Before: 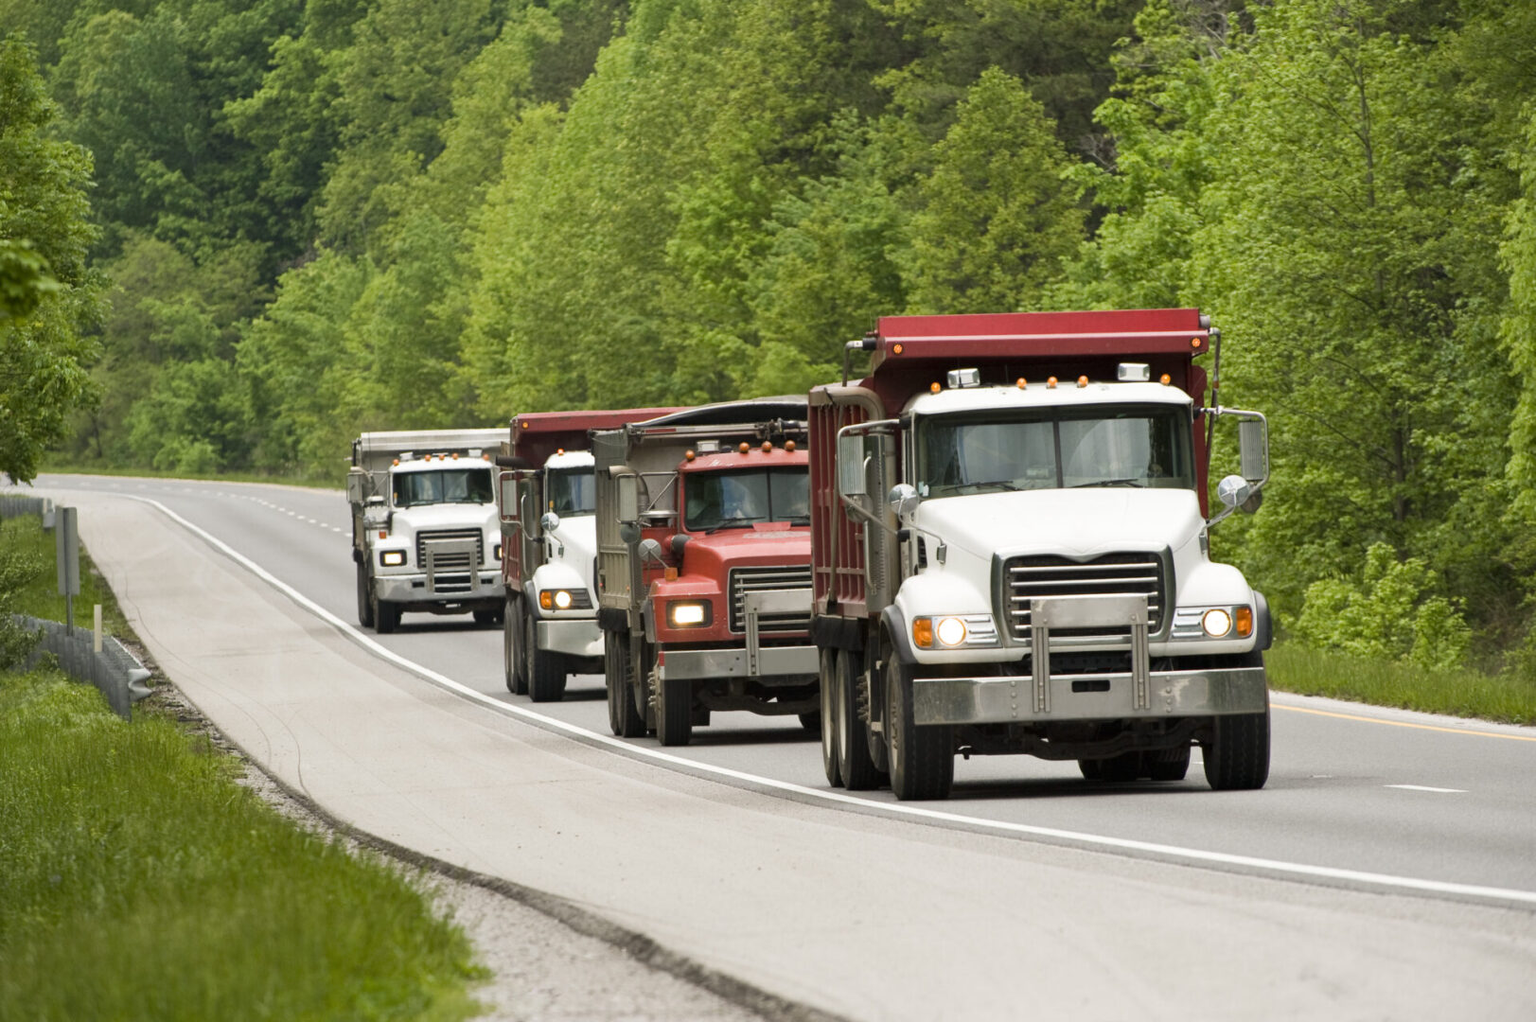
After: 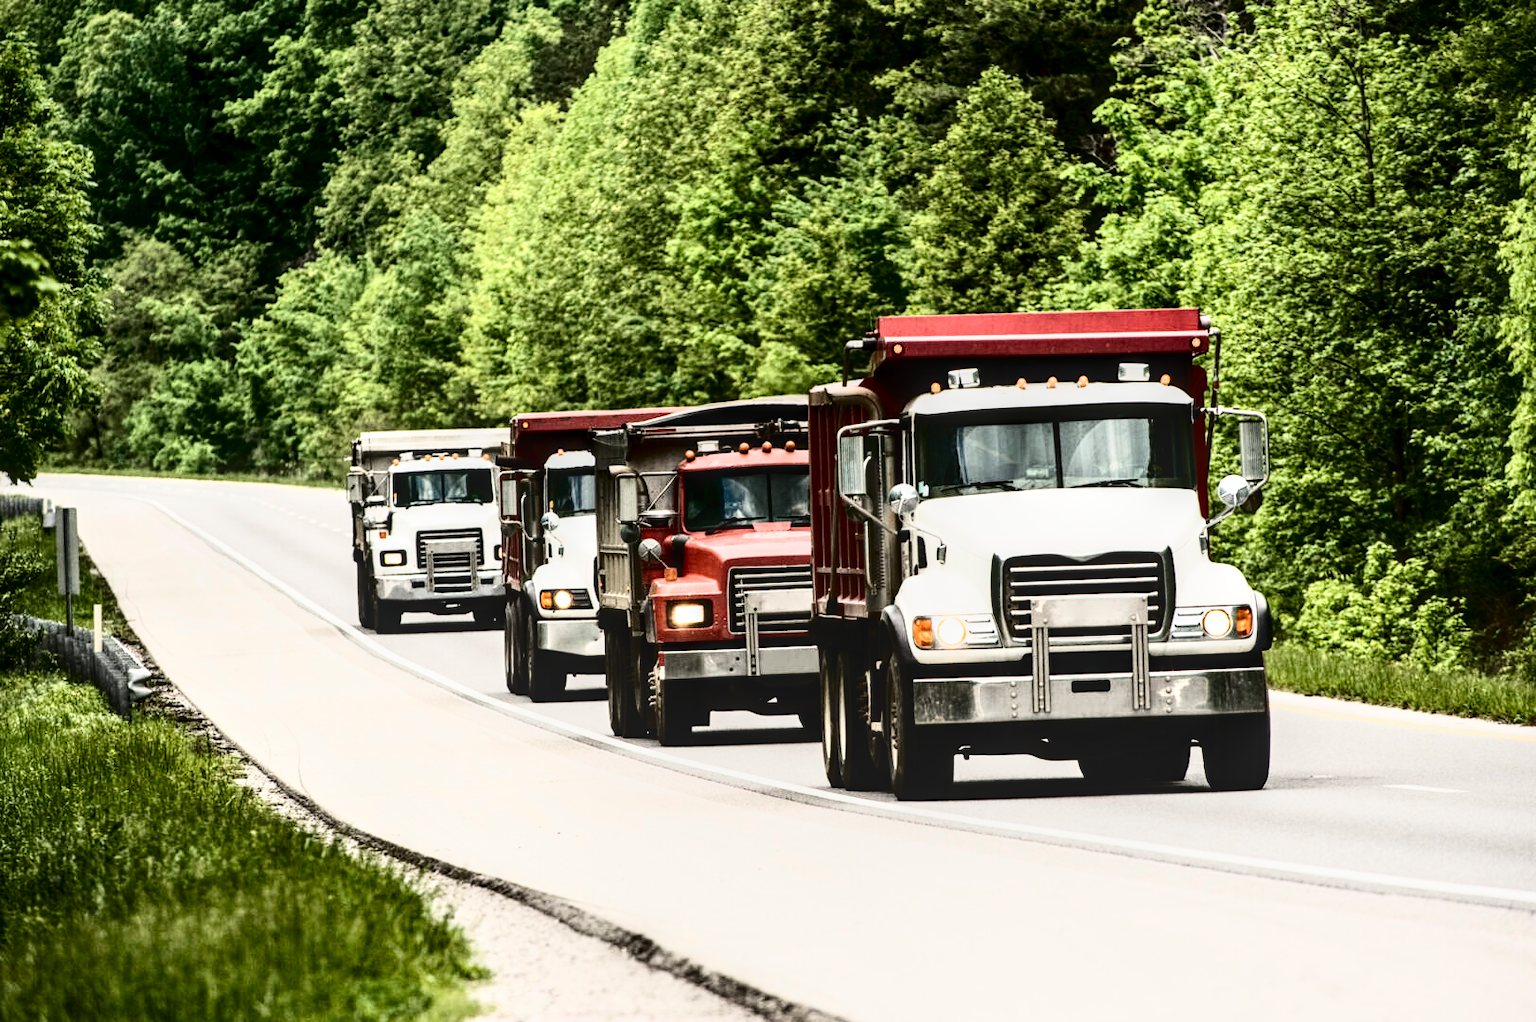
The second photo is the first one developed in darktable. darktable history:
local contrast: highlights 61%, detail 143%, midtone range 0.432
tone curve: curves: ch0 [(0, 0) (0.003, 0.005) (0.011, 0.008) (0.025, 0.01) (0.044, 0.014) (0.069, 0.017) (0.1, 0.022) (0.136, 0.028) (0.177, 0.037) (0.224, 0.049) (0.277, 0.091) (0.335, 0.168) (0.399, 0.292) (0.468, 0.463) (0.543, 0.637) (0.623, 0.792) (0.709, 0.903) (0.801, 0.963) (0.898, 0.985) (1, 1)], color space Lab, independent channels, preserve colors none
filmic rgb: black relative exposure -8.07 EV, white relative exposure 3 EV, hardness 5.31, contrast 1.246
